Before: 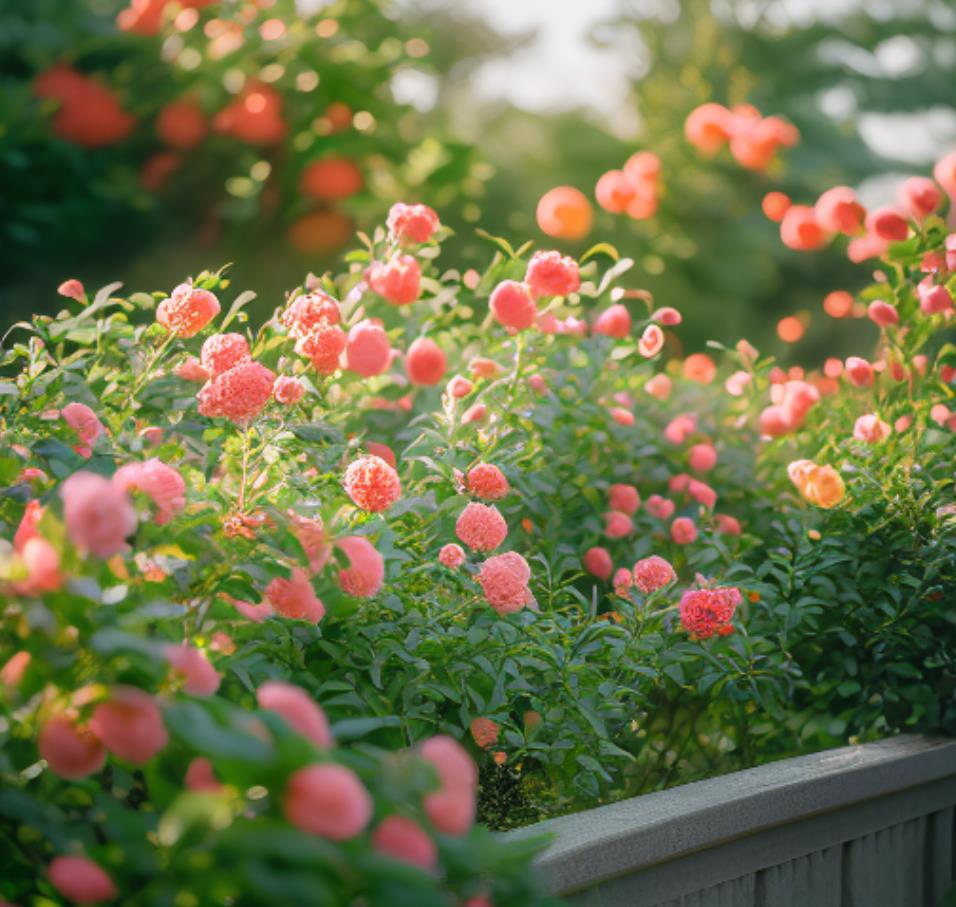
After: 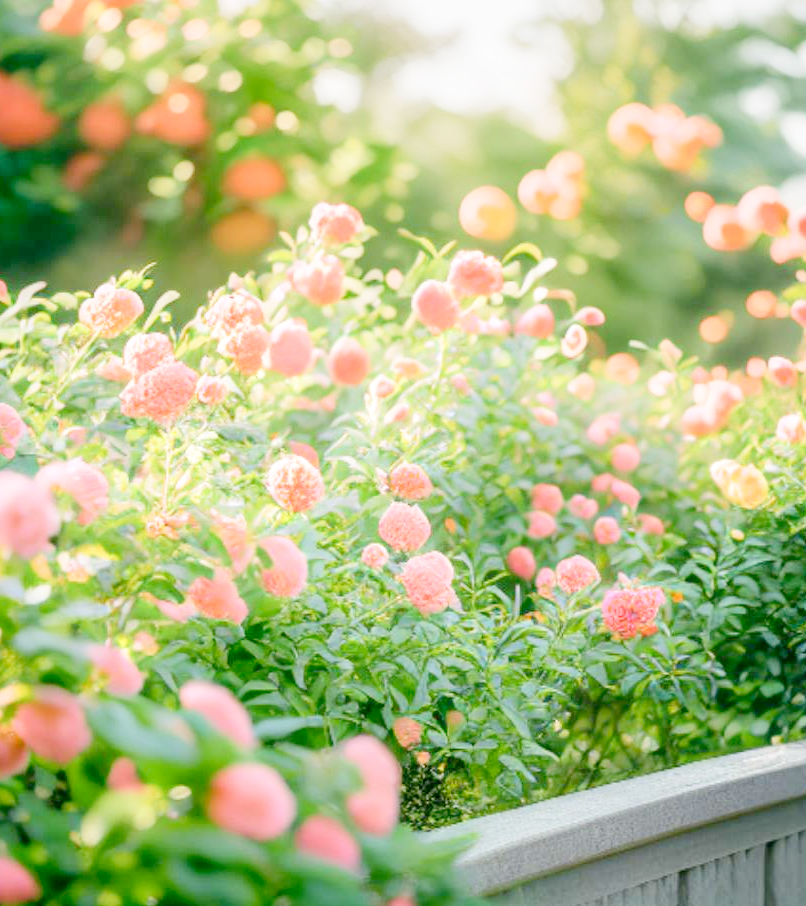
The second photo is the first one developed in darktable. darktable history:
local contrast: detail 130%
filmic rgb: middle gray luminance 3.69%, black relative exposure -5.89 EV, white relative exposure 6.31 EV, dynamic range scaling 21.74%, target black luminance 0%, hardness 2.33, latitude 46.03%, contrast 0.774, highlights saturation mix 99.13%, shadows ↔ highlights balance 0.201%, preserve chrominance no, color science v3 (2019), use custom middle-gray values true
crop: left 8.069%, right 7.519%
contrast brightness saturation: contrast 0.171, saturation 0.301
